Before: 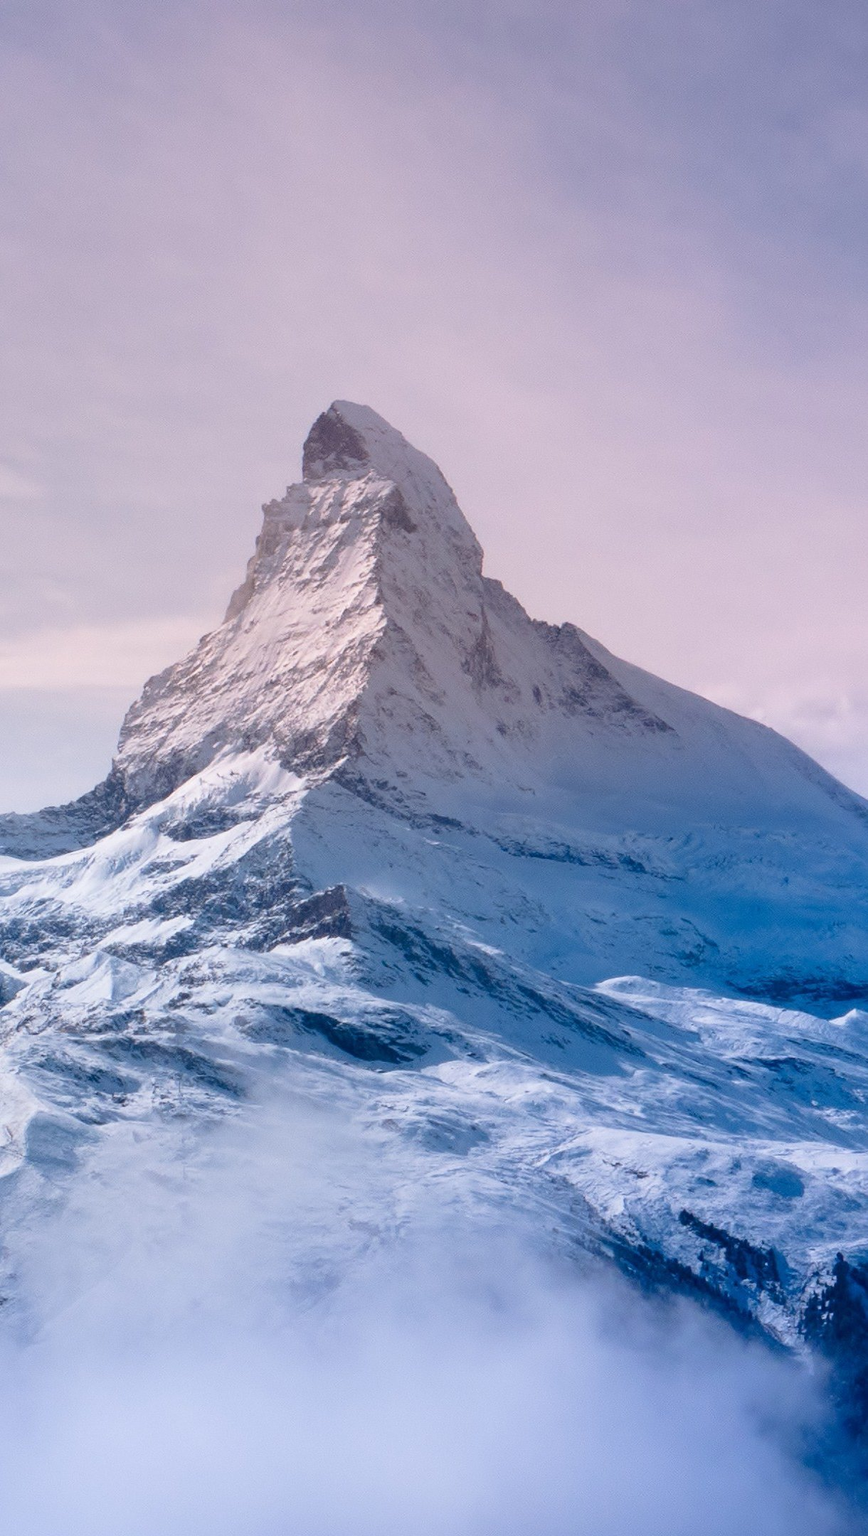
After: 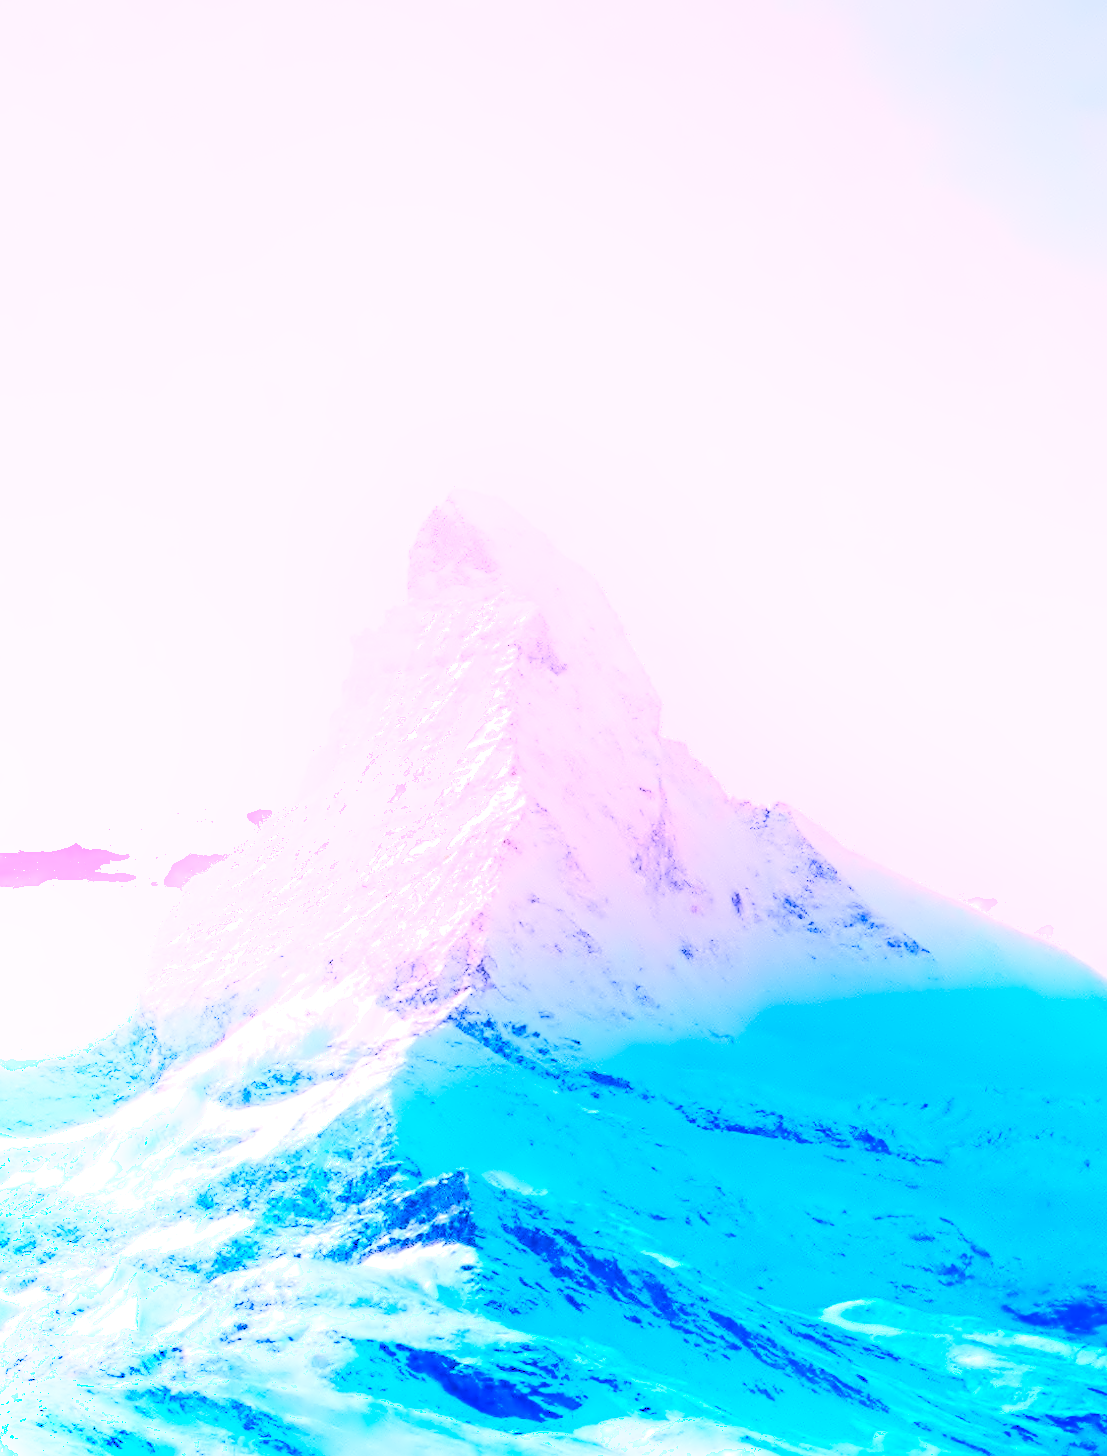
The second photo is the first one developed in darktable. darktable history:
exposure: black level correction 0.001, exposure 0.5 EV, compensate exposure bias true, compensate highlight preservation false
shadows and highlights: shadows -21.3, highlights 100, soften with gaussian
contrast brightness saturation: brightness -0.02, saturation 0.35
contrast equalizer: octaves 7, y [[0.5, 0.542, 0.583, 0.625, 0.667, 0.708], [0.5 ×6], [0.5 ×6], [0, 0.033, 0.067, 0.1, 0.133, 0.167], [0, 0.05, 0.1, 0.15, 0.2, 0.25]]
crop: left 1.509%, top 3.452%, right 7.696%, bottom 28.452%
color correction: highlights a* 1.59, highlights b* -1.7, saturation 2.48
rgb curve: curves: ch0 [(0, 0) (0.284, 0.292) (0.505, 0.644) (1, 1)]; ch1 [(0, 0) (0.284, 0.292) (0.505, 0.644) (1, 1)]; ch2 [(0, 0) (0.284, 0.292) (0.505, 0.644) (1, 1)], compensate middle gray true
